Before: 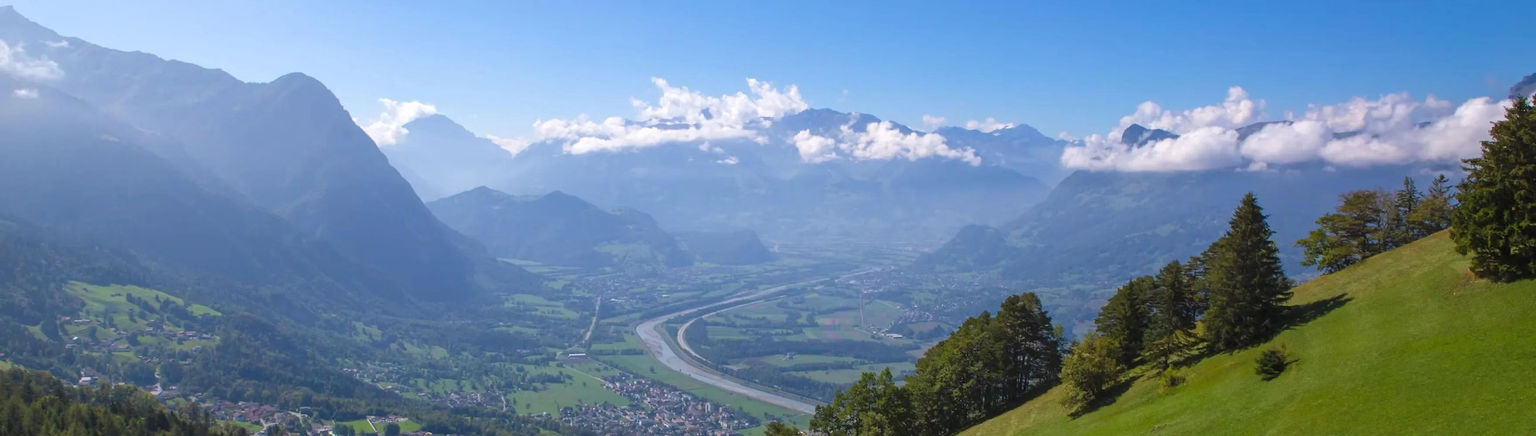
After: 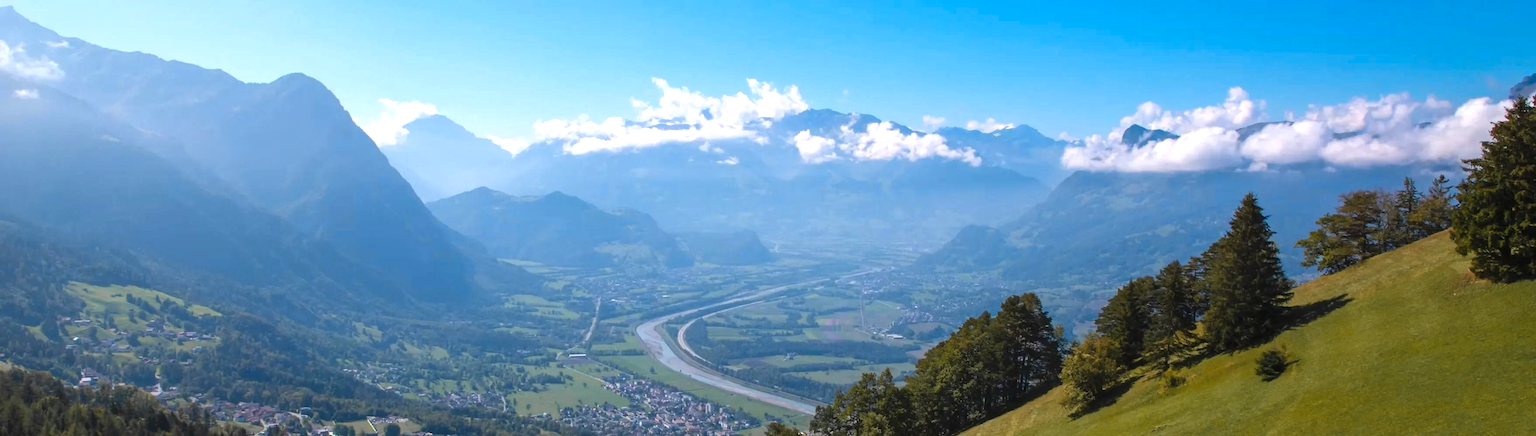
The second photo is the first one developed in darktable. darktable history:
tone equalizer: -8 EV -0.417 EV, -7 EV -0.389 EV, -6 EV -0.333 EV, -5 EV -0.222 EV, -3 EV 0.222 EV, -2 EV 0.333 EV, -1 EV 0.389 EV, +0 EV 0.417 EV, edges refinement/feathering 500, mask exposure compensation -1.57 EV, preserve details no
color zones: curves: ch1 [(0.29, 0.492) (0.373, 0.185) (0.509, 0.481)]; ch2 [(0.25, 0.462) (0.749, 0.457)], mix 40.67%
